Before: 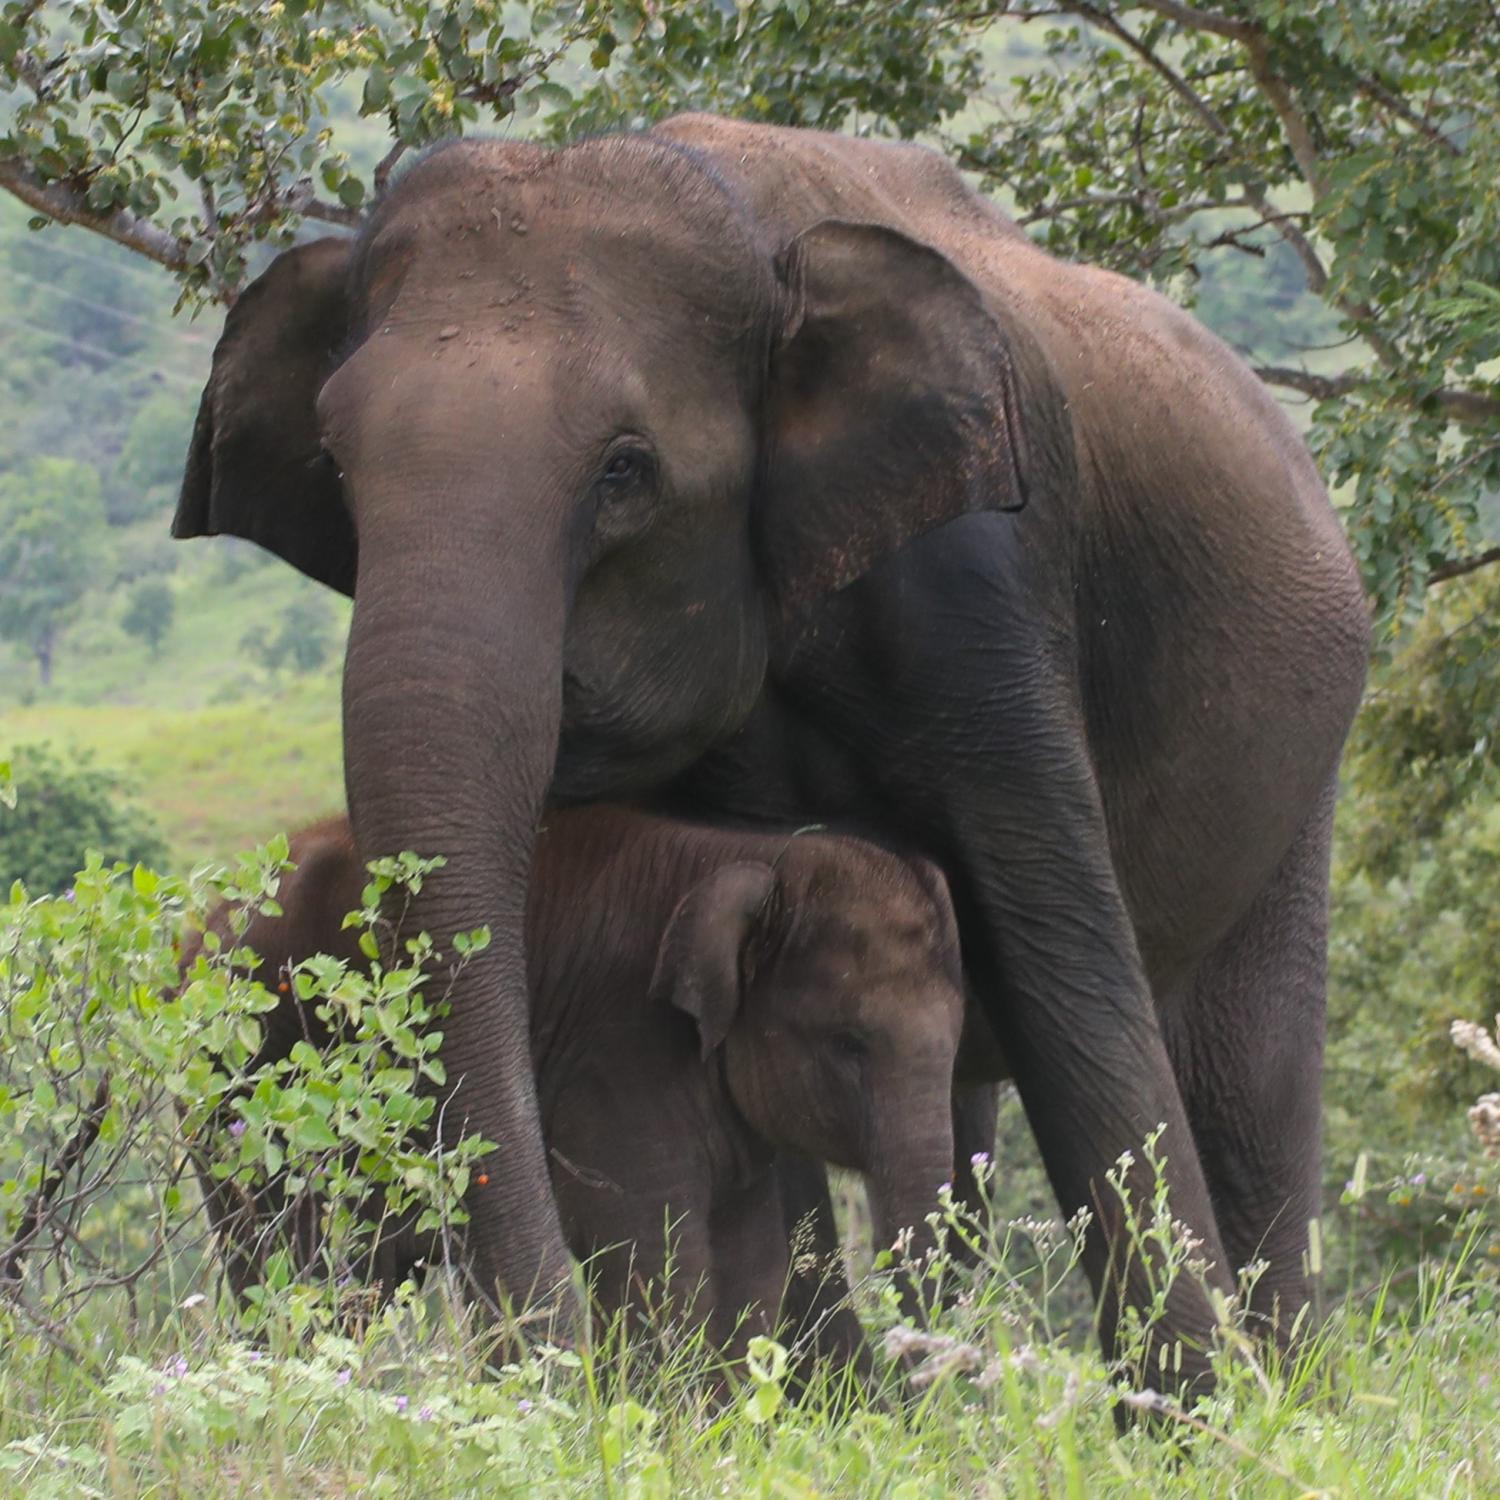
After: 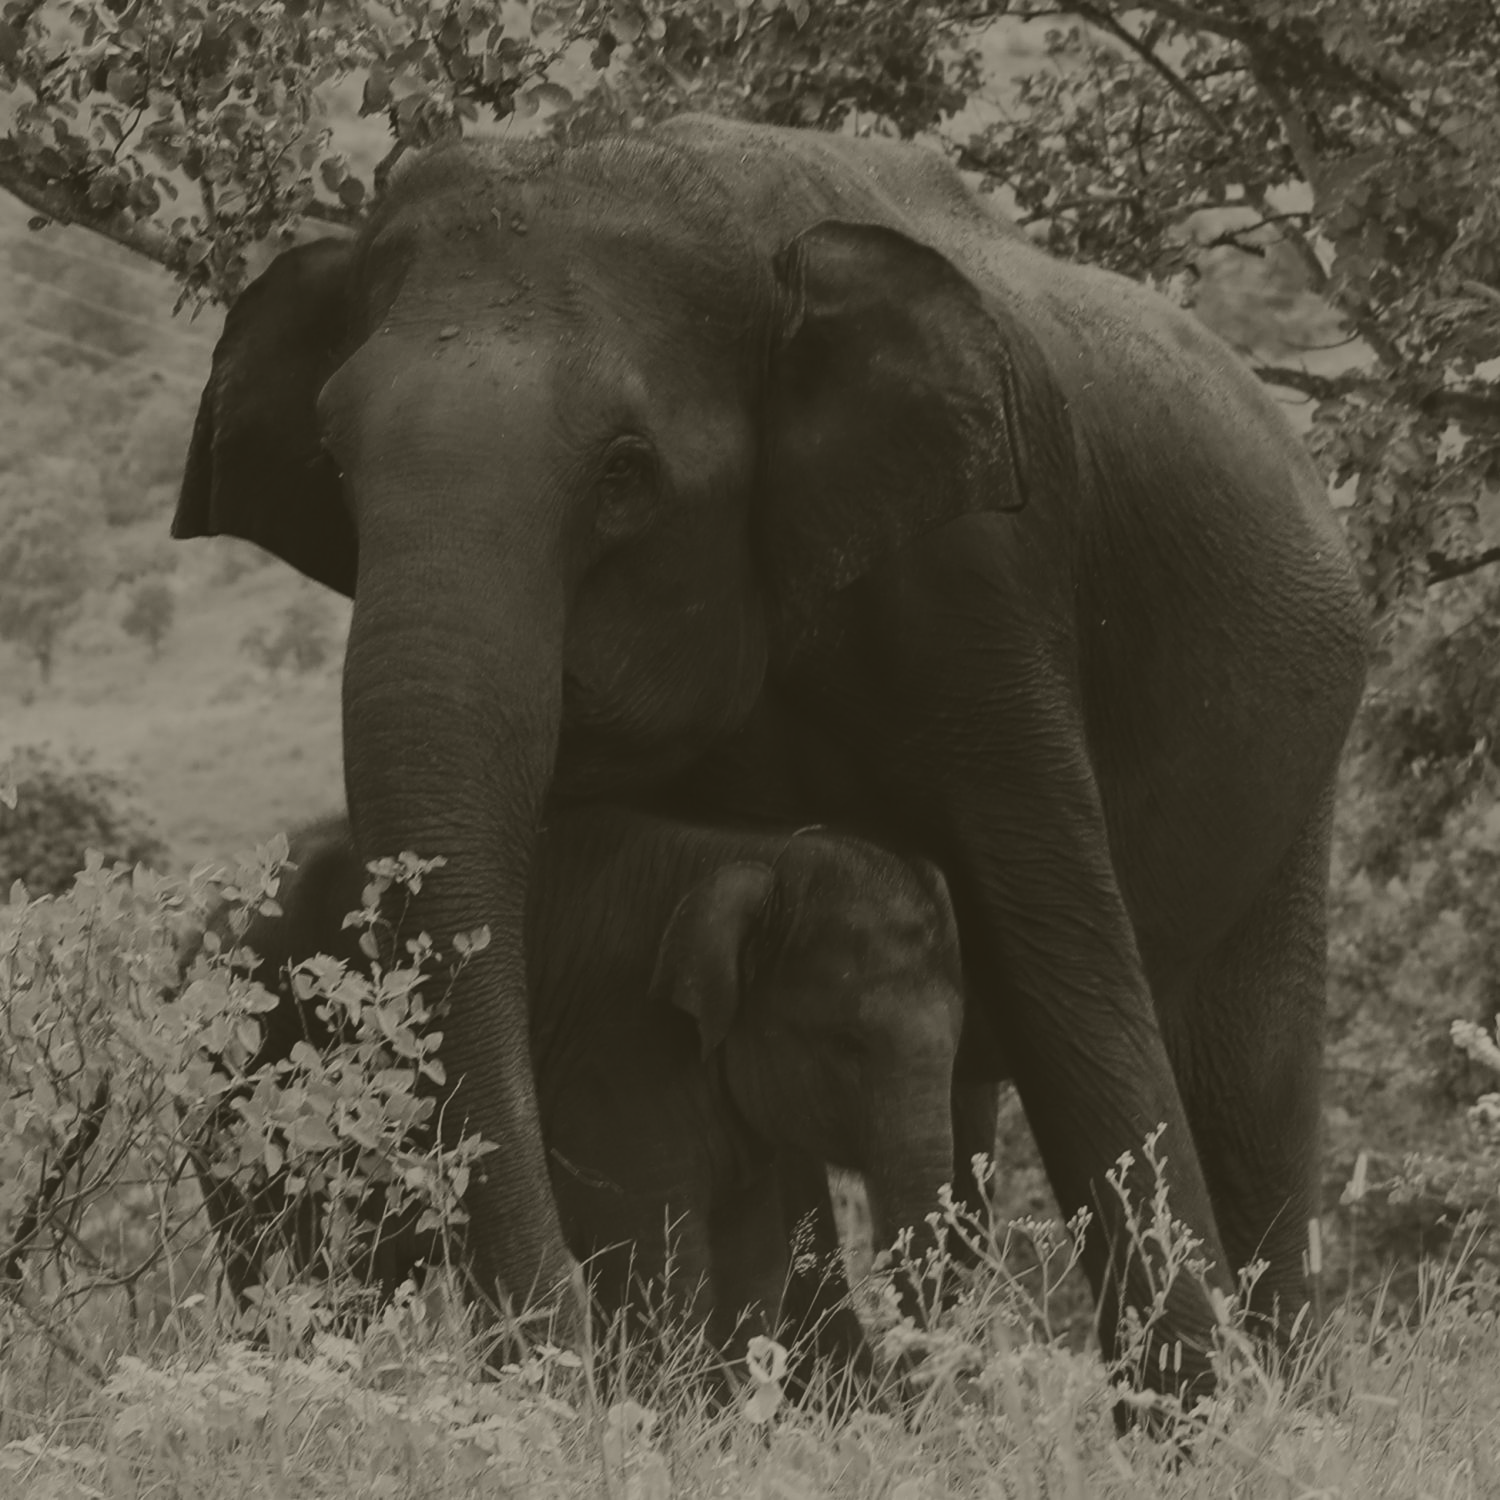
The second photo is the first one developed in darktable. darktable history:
colorize: hue 41.44°, saturation 22%, source mix 60%, lightness 10.61%
white balance: red 0.948, green 1.02, blue 1.176
tone curve: curves: ch0 [(0, 0) (0.003, 0) (0.011, 0) (0.025, 0) (0.044, 0.006) (0.069, 0.024) (0.1, 0.038) (0.136, 0.052) (0.177, 0.08) (0.224, 0.112) (0.277, 0.145) (0.335, 0.206) (0.399, 0.284) (0.468, 0.372) (0.543, 0.477) (0.623, 0.593) (0.709, 0.717) (0.801, 0.815) (0.898, 0.92) (1, 1)], preserve colors none
